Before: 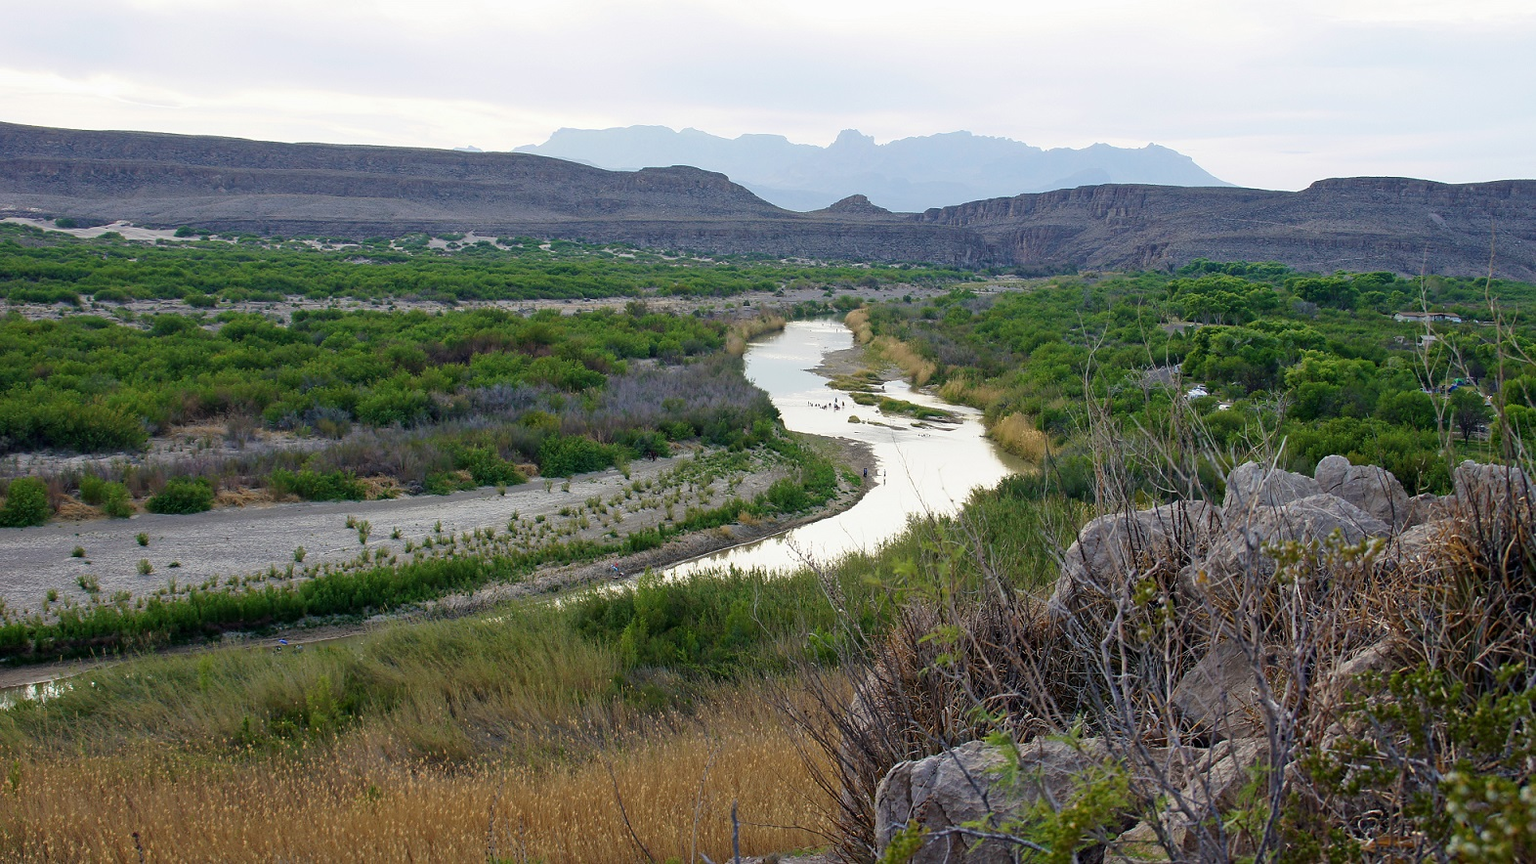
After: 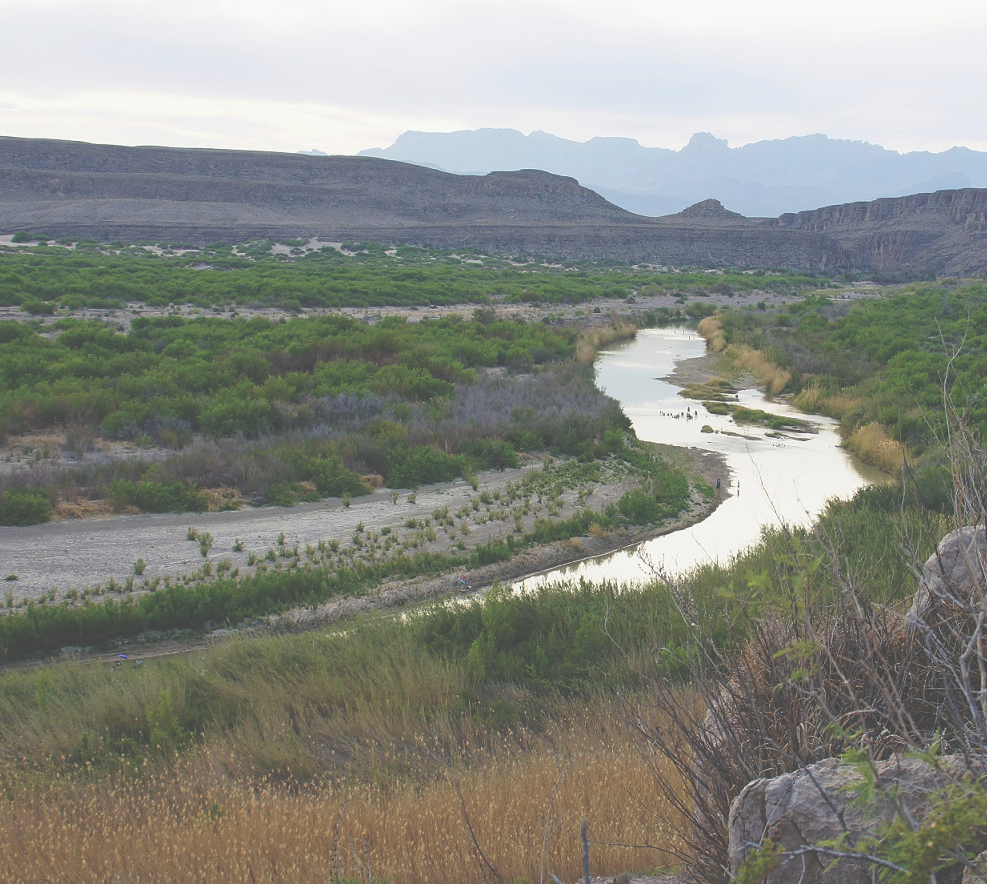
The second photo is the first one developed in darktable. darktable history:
crop: left 10.644%, right 26.528%
exposure: black level correction -0.062, exposure -0.05 EV, compensate highlight preservation false
